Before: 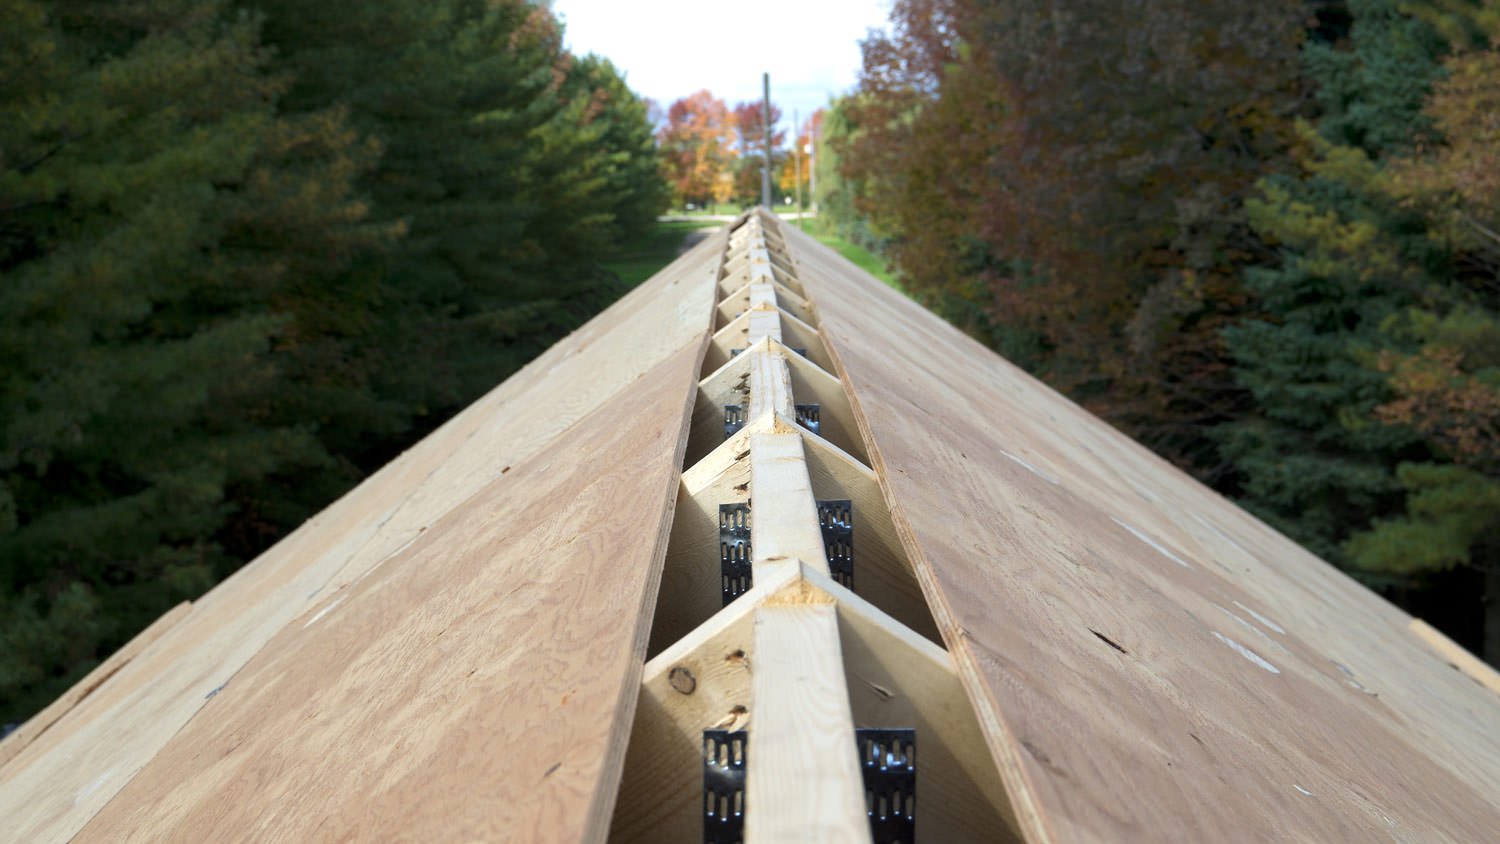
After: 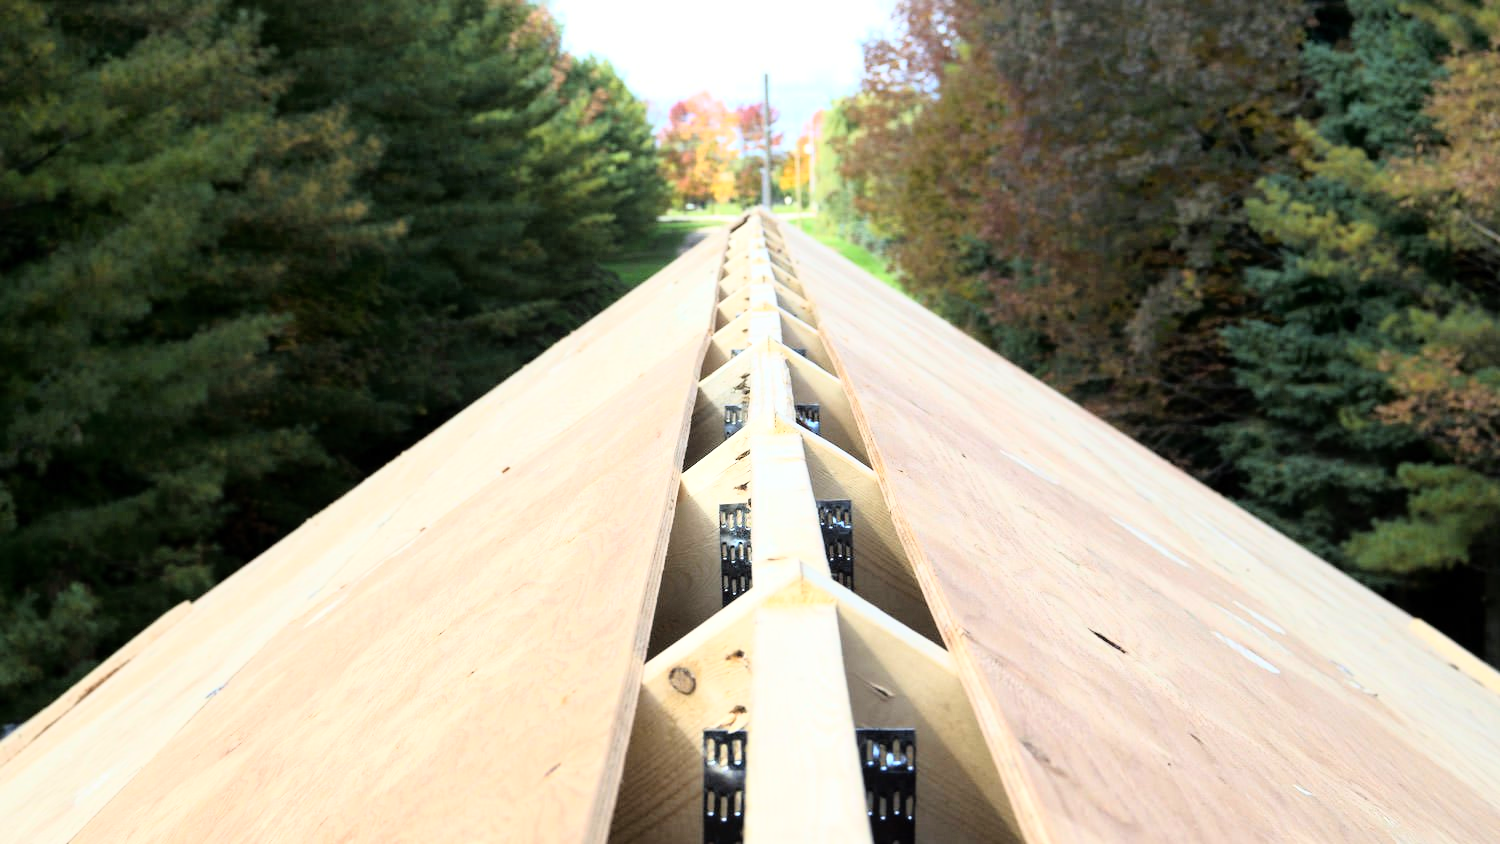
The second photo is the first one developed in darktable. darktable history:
base curve: curves: ch0 [(0, 0) (0.012, 0.01) (0.073, 0.168) (0.31, 0.711) (0.645, 0.957) (1, 1)]
